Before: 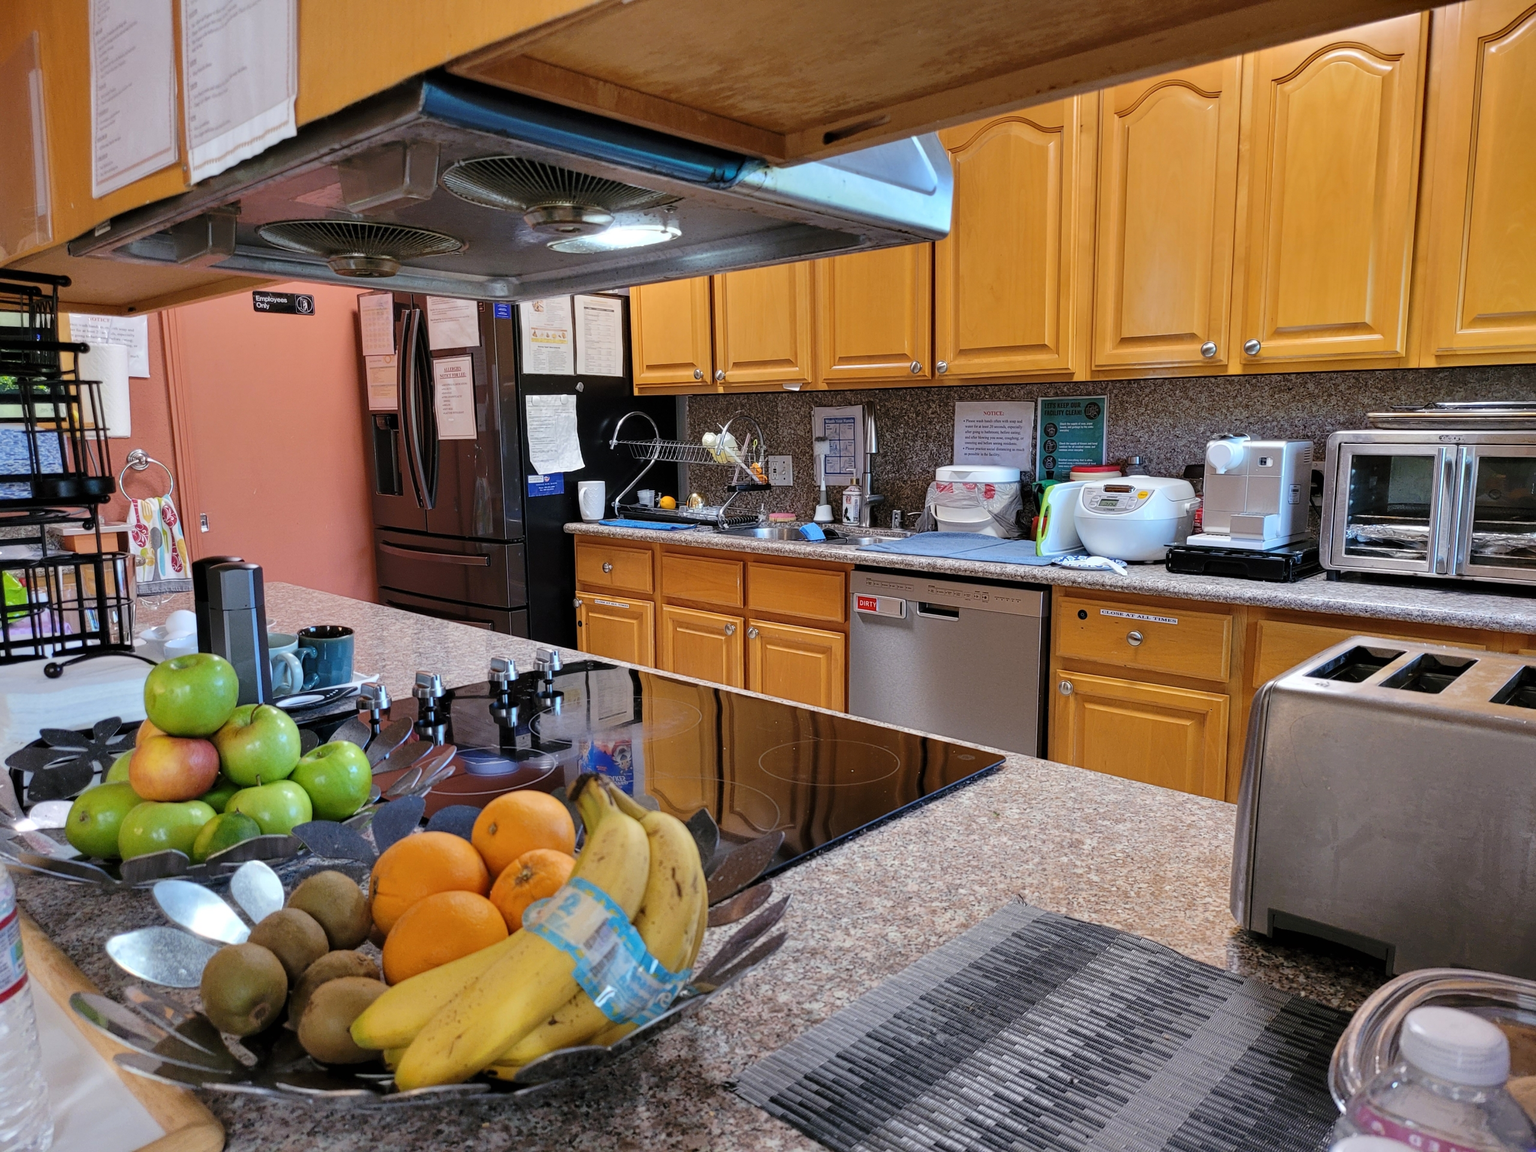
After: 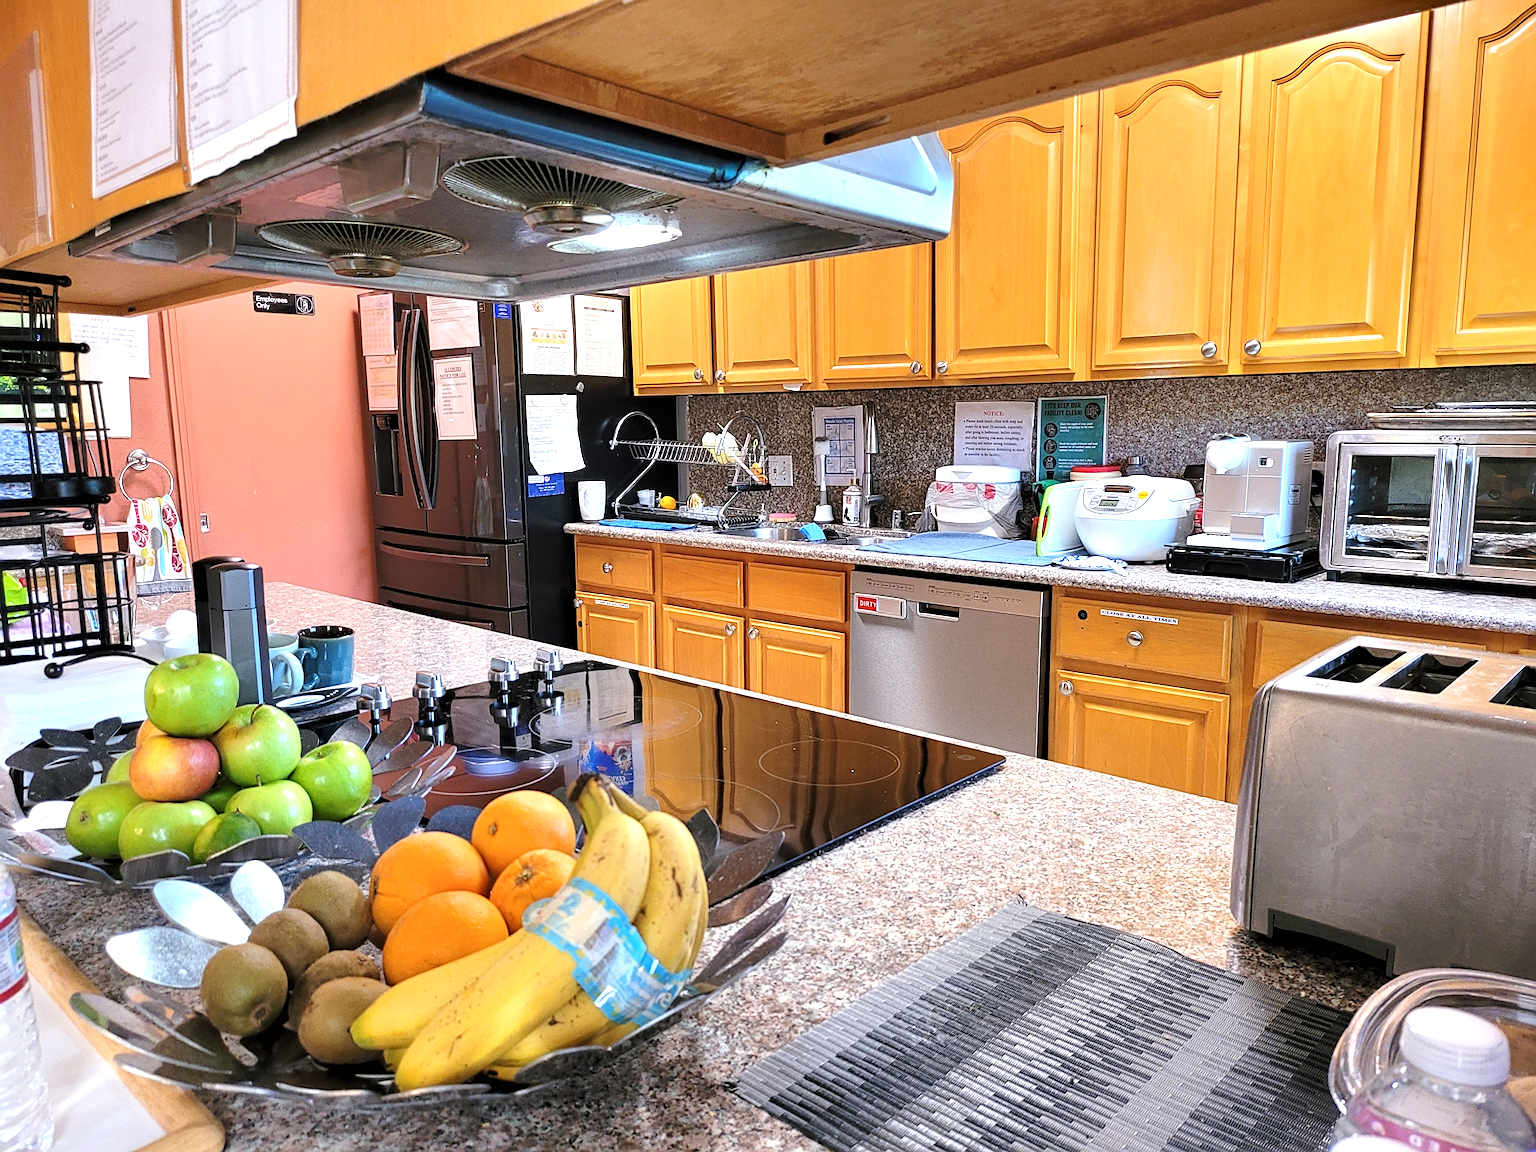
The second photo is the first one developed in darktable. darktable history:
sharpen: on, module defaults
exposure: exposure 0.943 EV, compensate highlight preservation false
